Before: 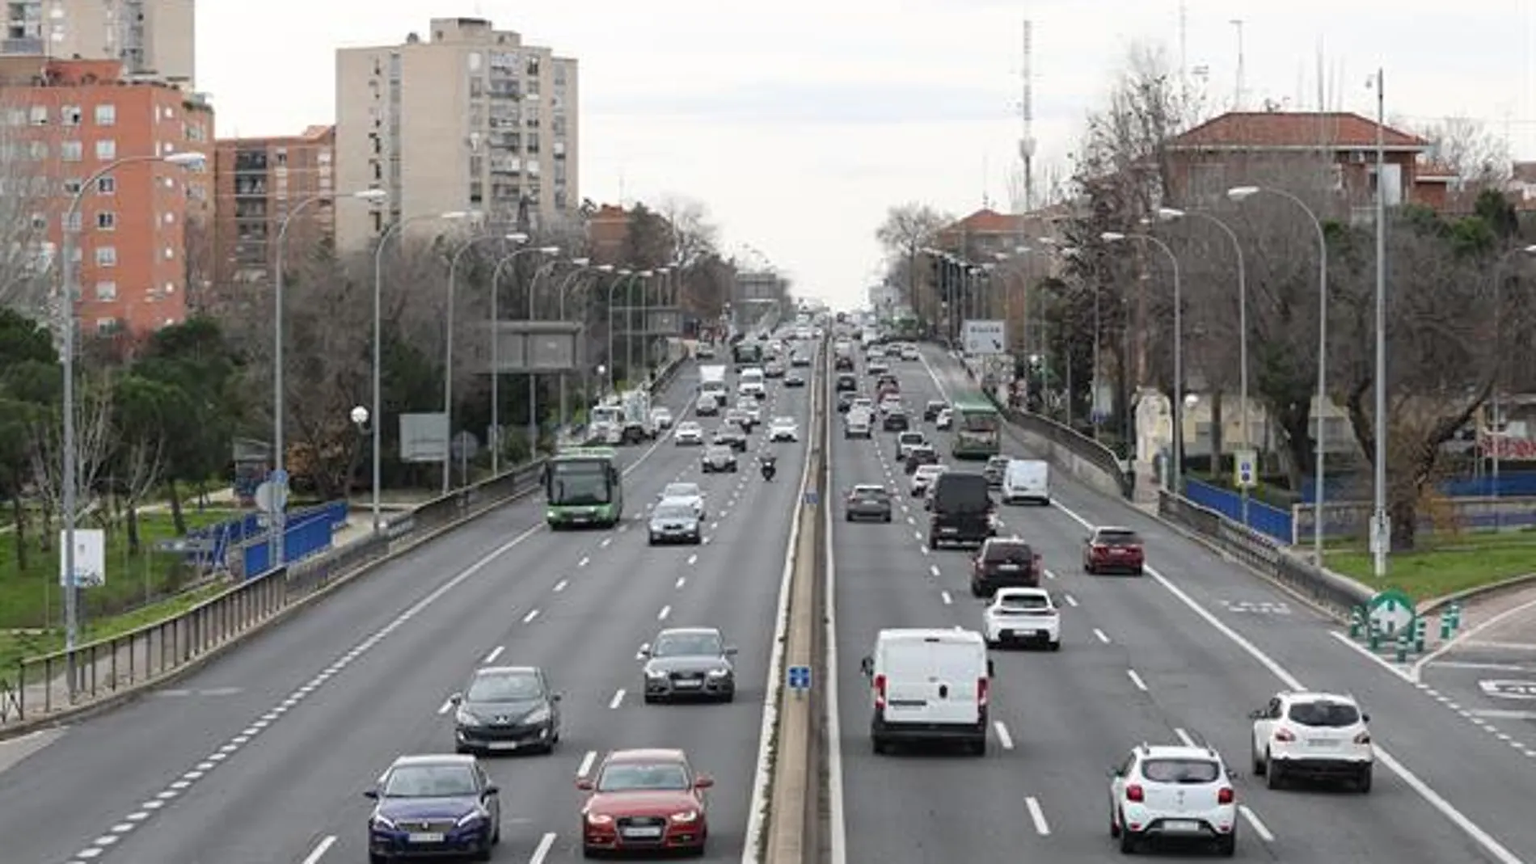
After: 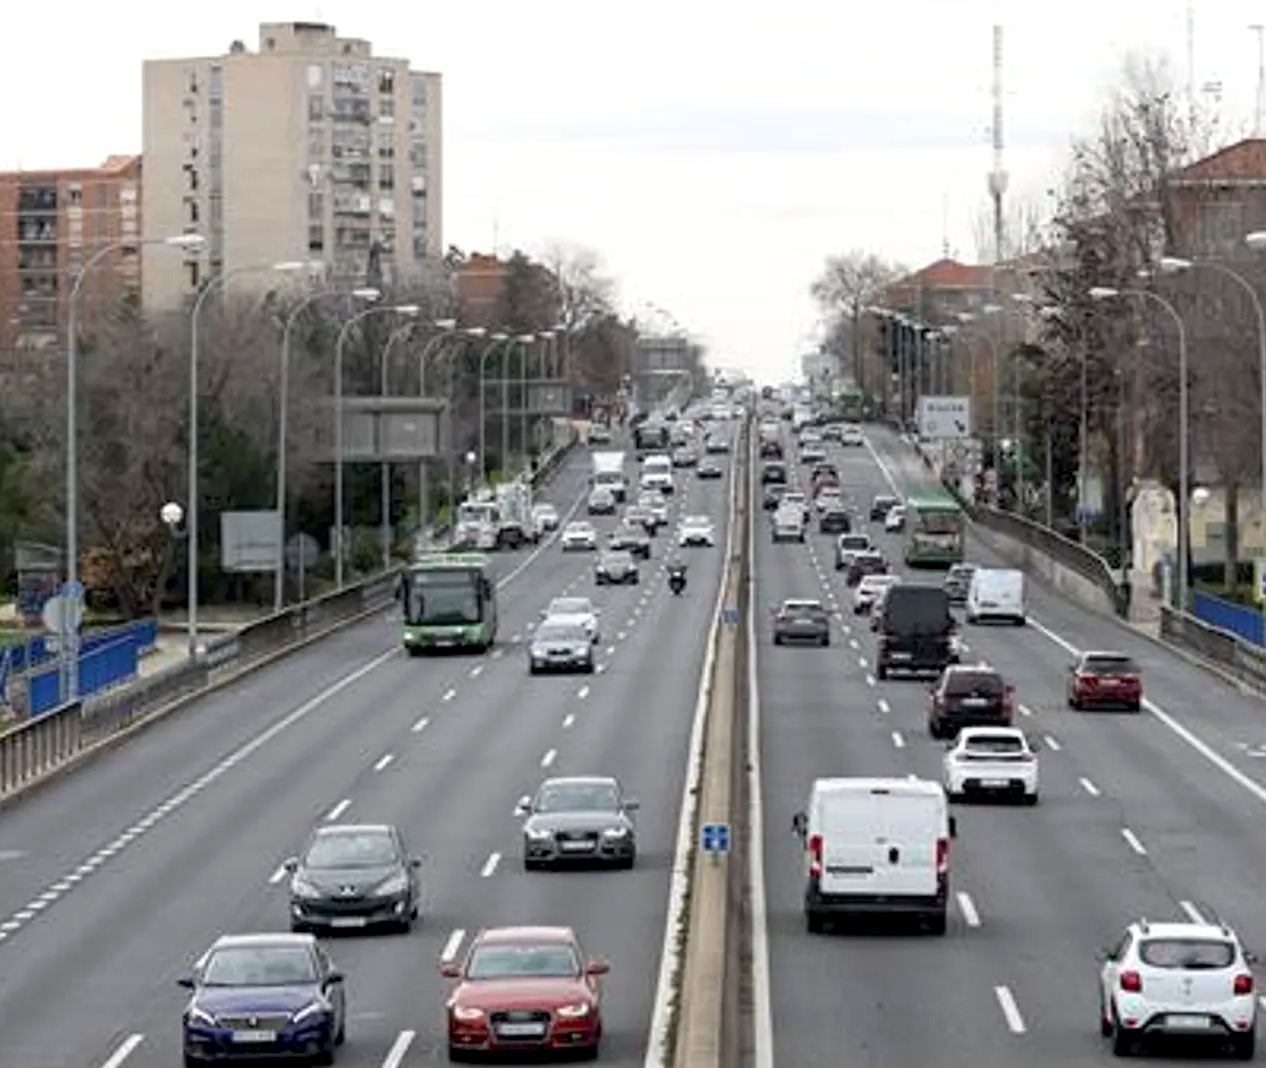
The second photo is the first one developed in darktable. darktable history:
crop and rotate: left 14.385%, right 18.948%
exposure: black level correction 0.007, exposure 0.093 EV, compensate highlight preservation false
